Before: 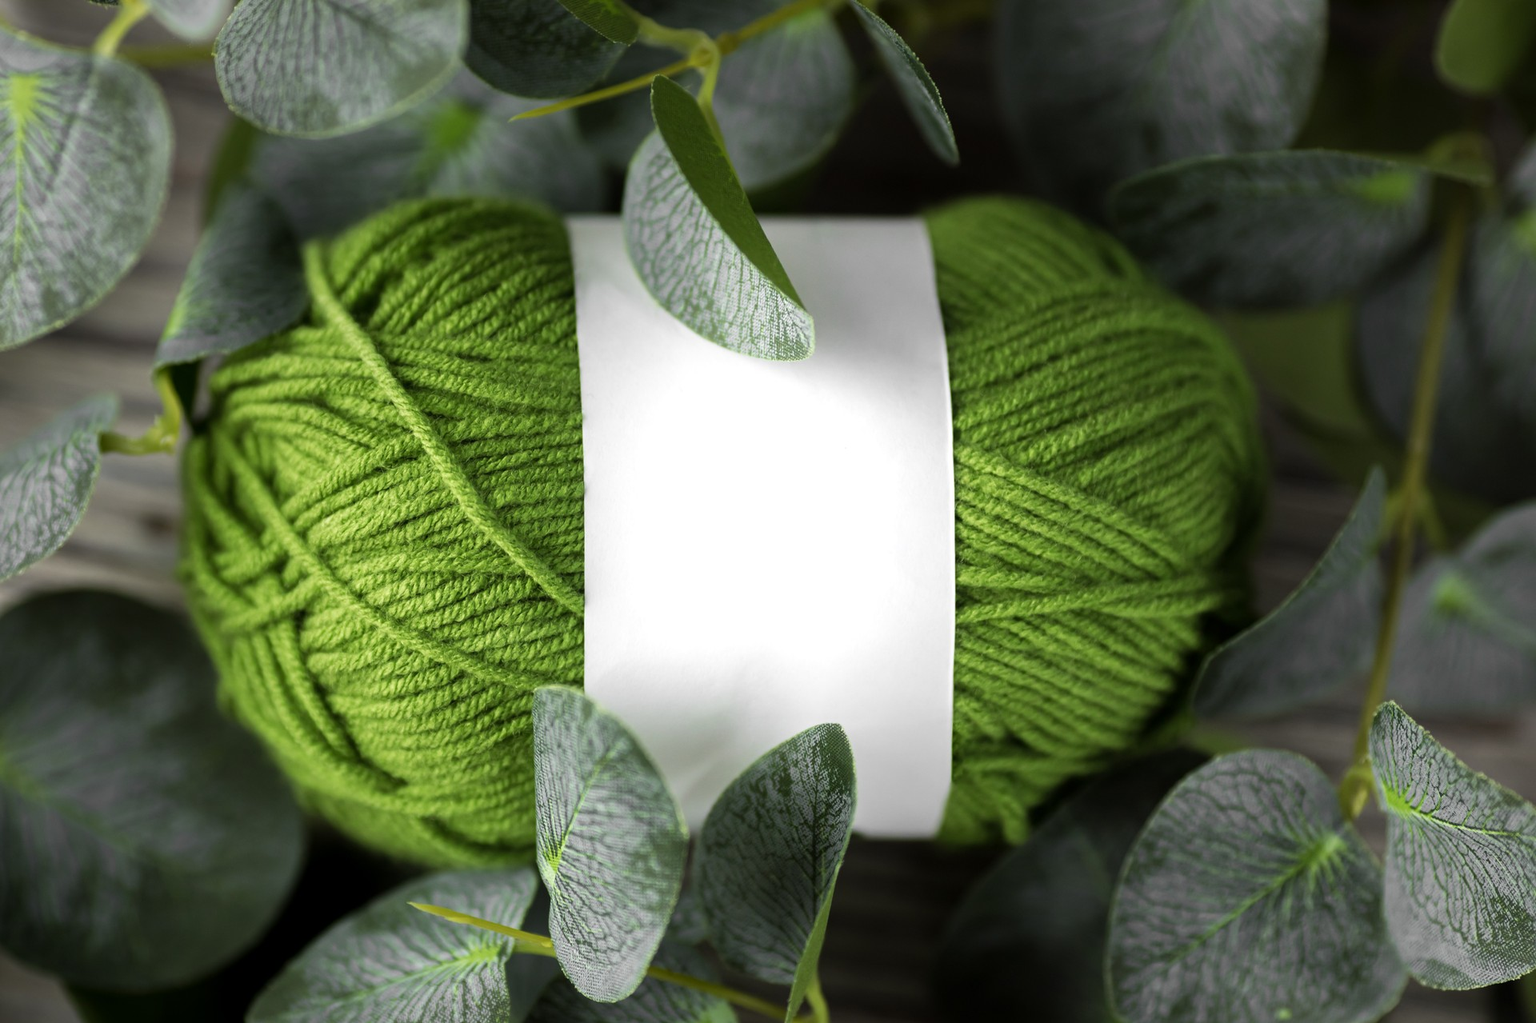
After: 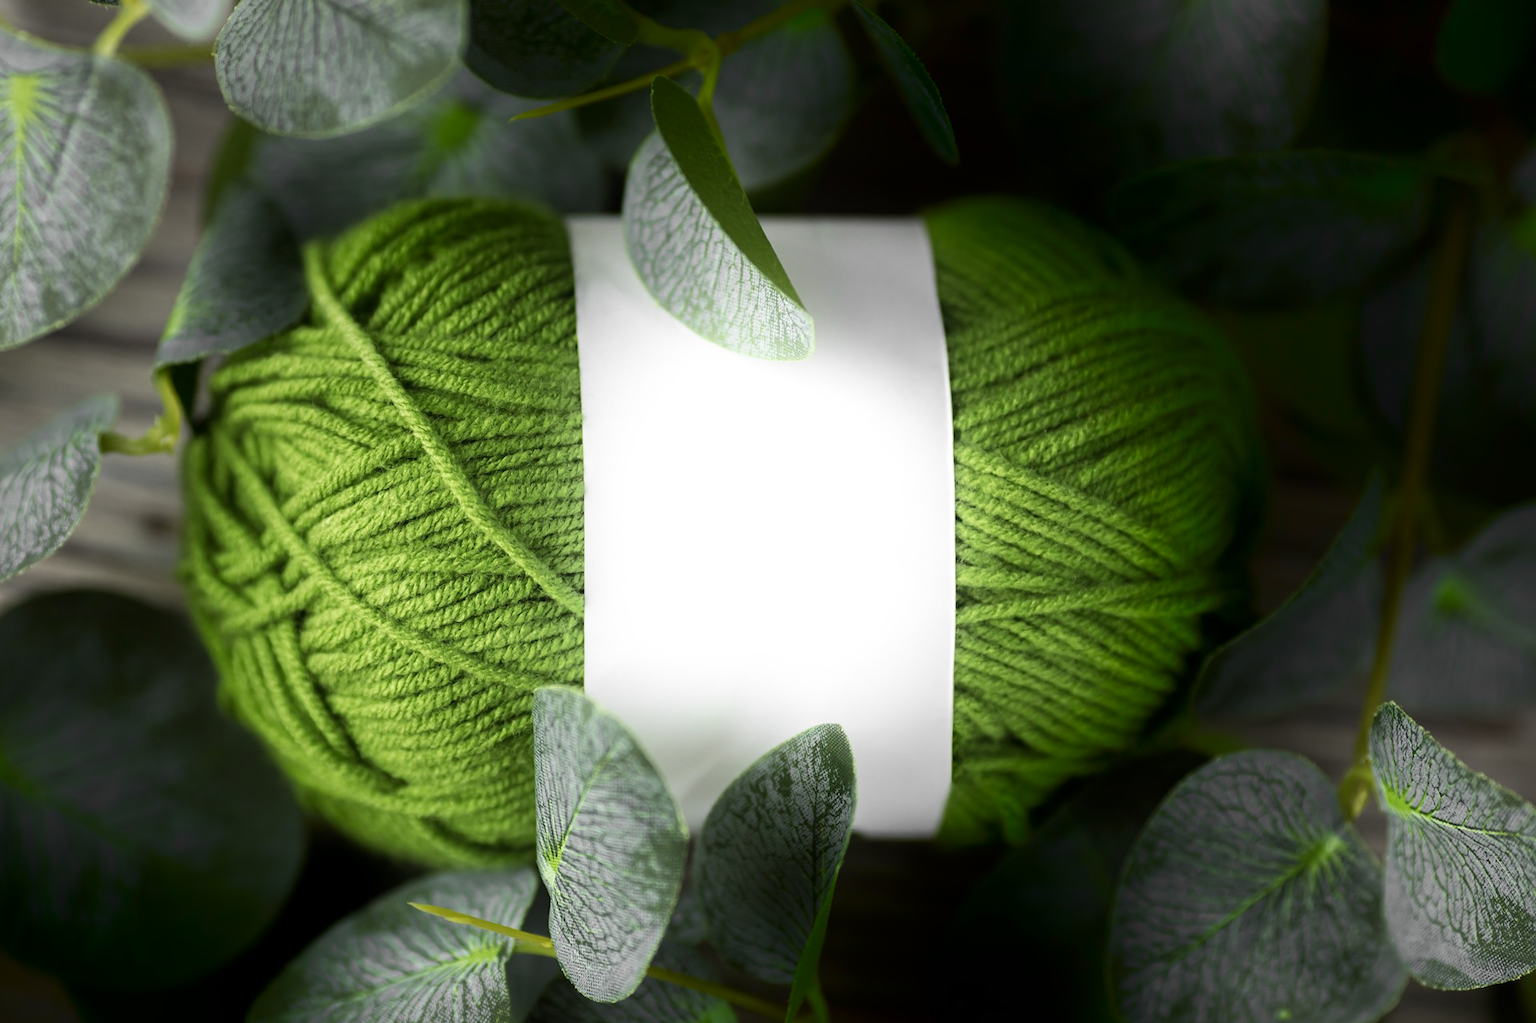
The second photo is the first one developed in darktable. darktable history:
shadows and highlights: shadows -89.73, highlights 91.52, soften with gaussian
